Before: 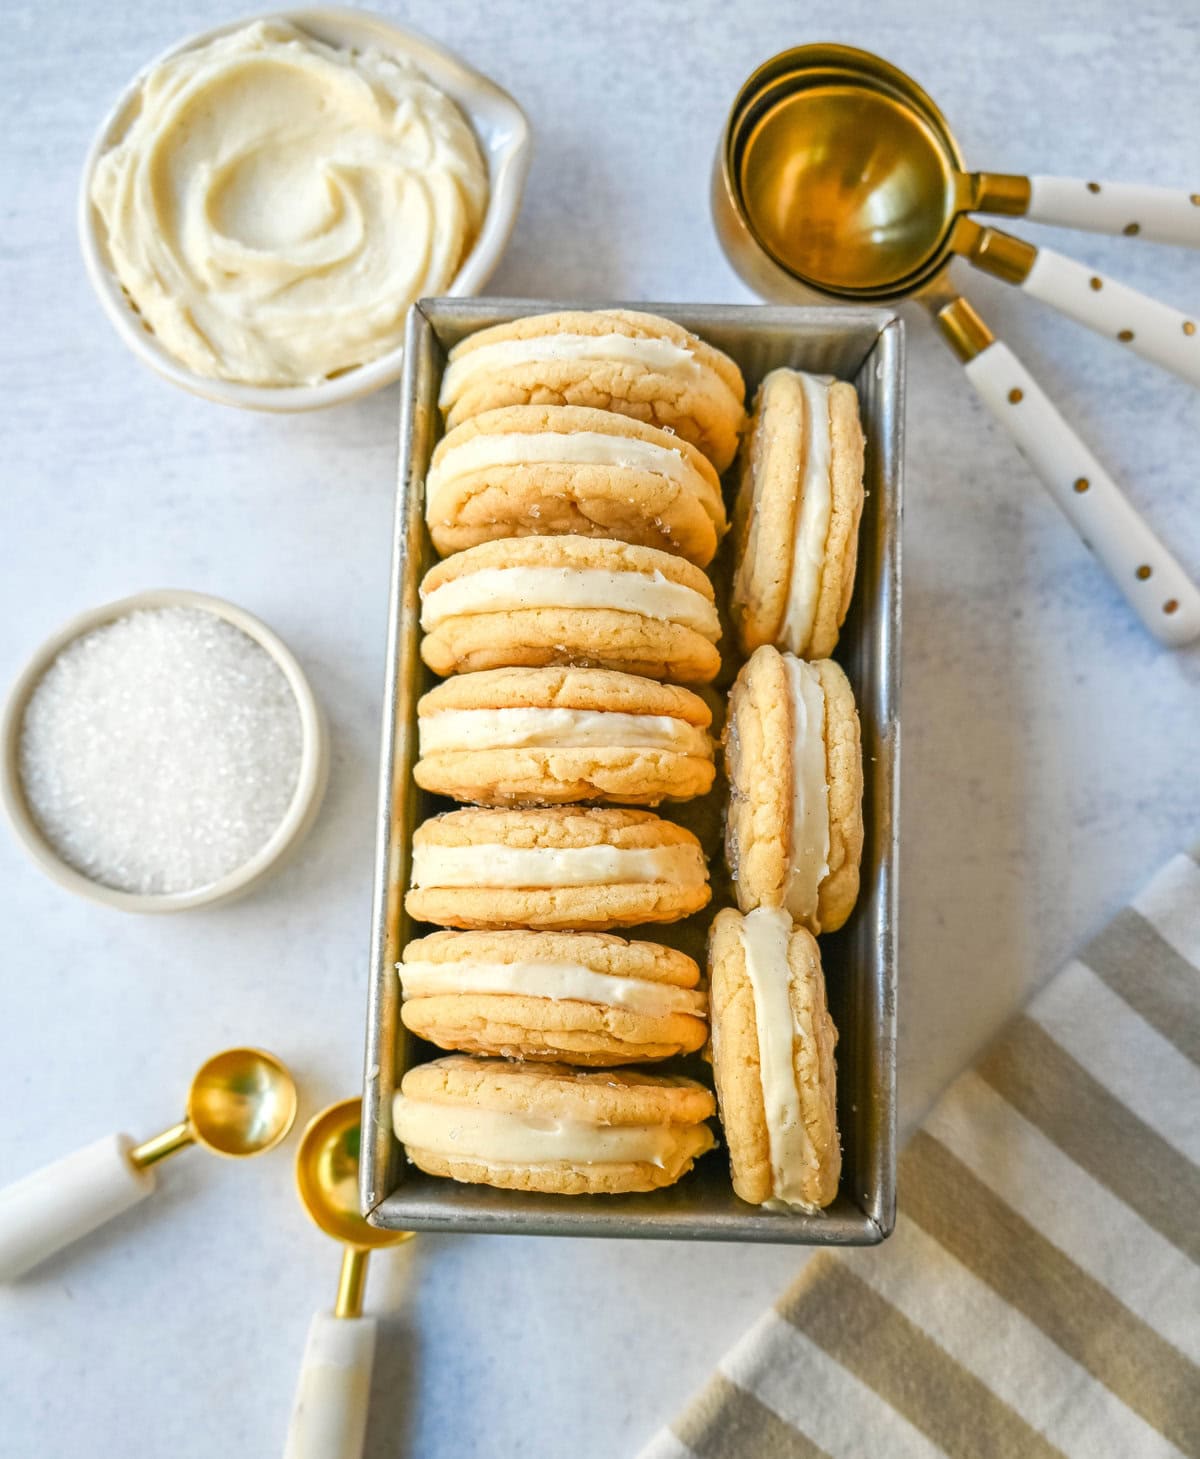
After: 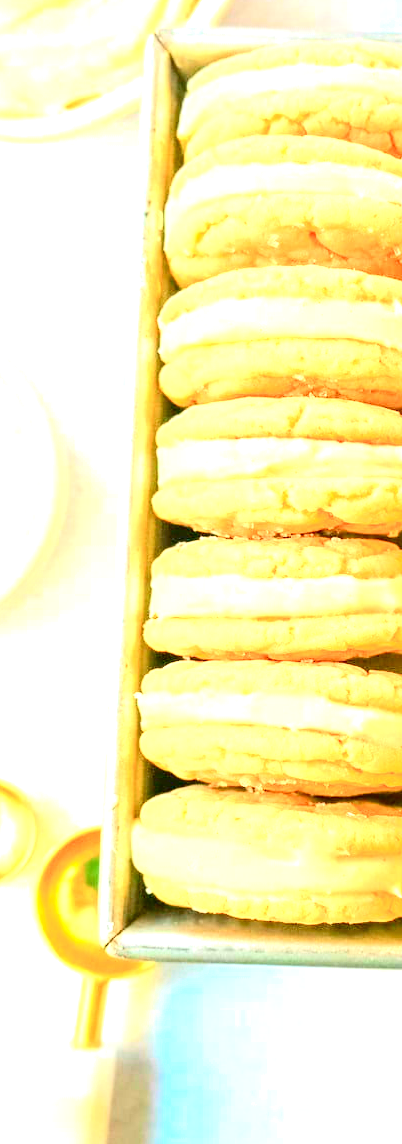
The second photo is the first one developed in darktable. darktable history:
crop and rotate: left 21.77%, top 18.528%, right 44.676%, bottom 2.997%
tone curve: curves: ch0 [(0, 0.003) (0.044, 0.032) (0.12, 0.089) (0.19, 0.175) (0.271, 0.294) (0.457, 0.546) (0.588, 0.71) (0.701, 0.815) (0.86, 0.922) (1, 0.982)]; ch1 [(0, 0) (0.247, 0.215) (0.433, 0.382) (0.466, 0.426) (0.493, 0.481) (0.501, 0.5) (0.517, 0.524) (0.557, 0.582) (0.598, 0.651) (0.671, 0.735) (0.796, 0.85) (1, 1)]; ch2 [(0, 0) (0.249, 0.216) (0.357, 0.317) (0.448, 0.432) (0.478, 0.492) (0.498, 0.499) (0.517, 0.53) (0.537, 0.57) (0.569, 0.623) (0.61, 0.663) (0.706, 0.75) (0.808, 0.809) (0.991, 0.968)], color space Lab, independent channels, preserve colors none
exposure: black level correction 0.001, exposure 1.84 EV, compensate highlight preservation false
